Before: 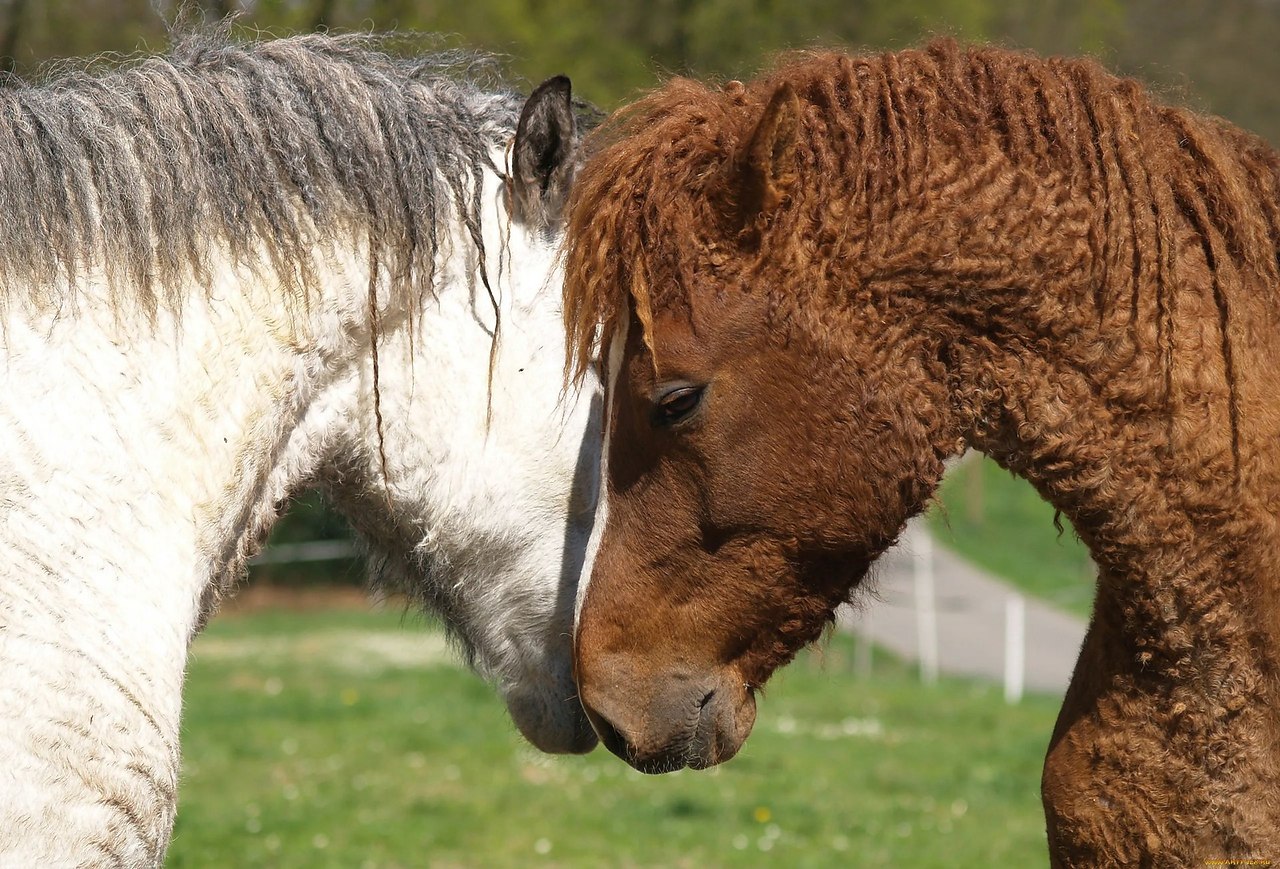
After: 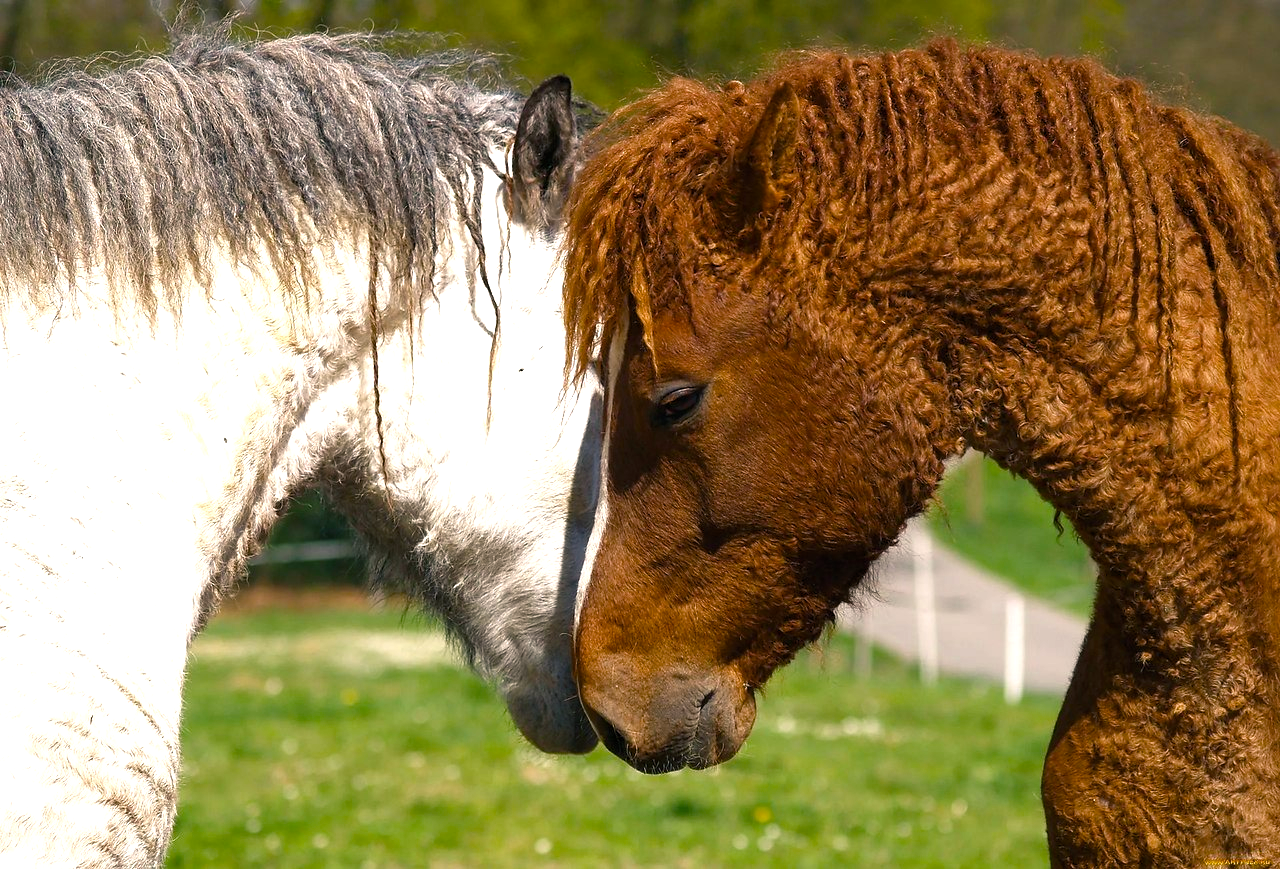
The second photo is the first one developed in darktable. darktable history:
levels: mode automatic, black 0.023%, white 99.97%, levels [0.062, 0.494, 0.925]
color balance rgb: shadows lift › chroma 4.21%, shadows lift › hue 252.22°, highlights gain › chroma 1.36%, highlights gain › hue 50.24°, perceptual saturation grading › mid-tones 6.33%, perceptual saturation grading › shadows 72.44%, perceptual brilliance grading › highlights 11.59%, contrast 5.05%
